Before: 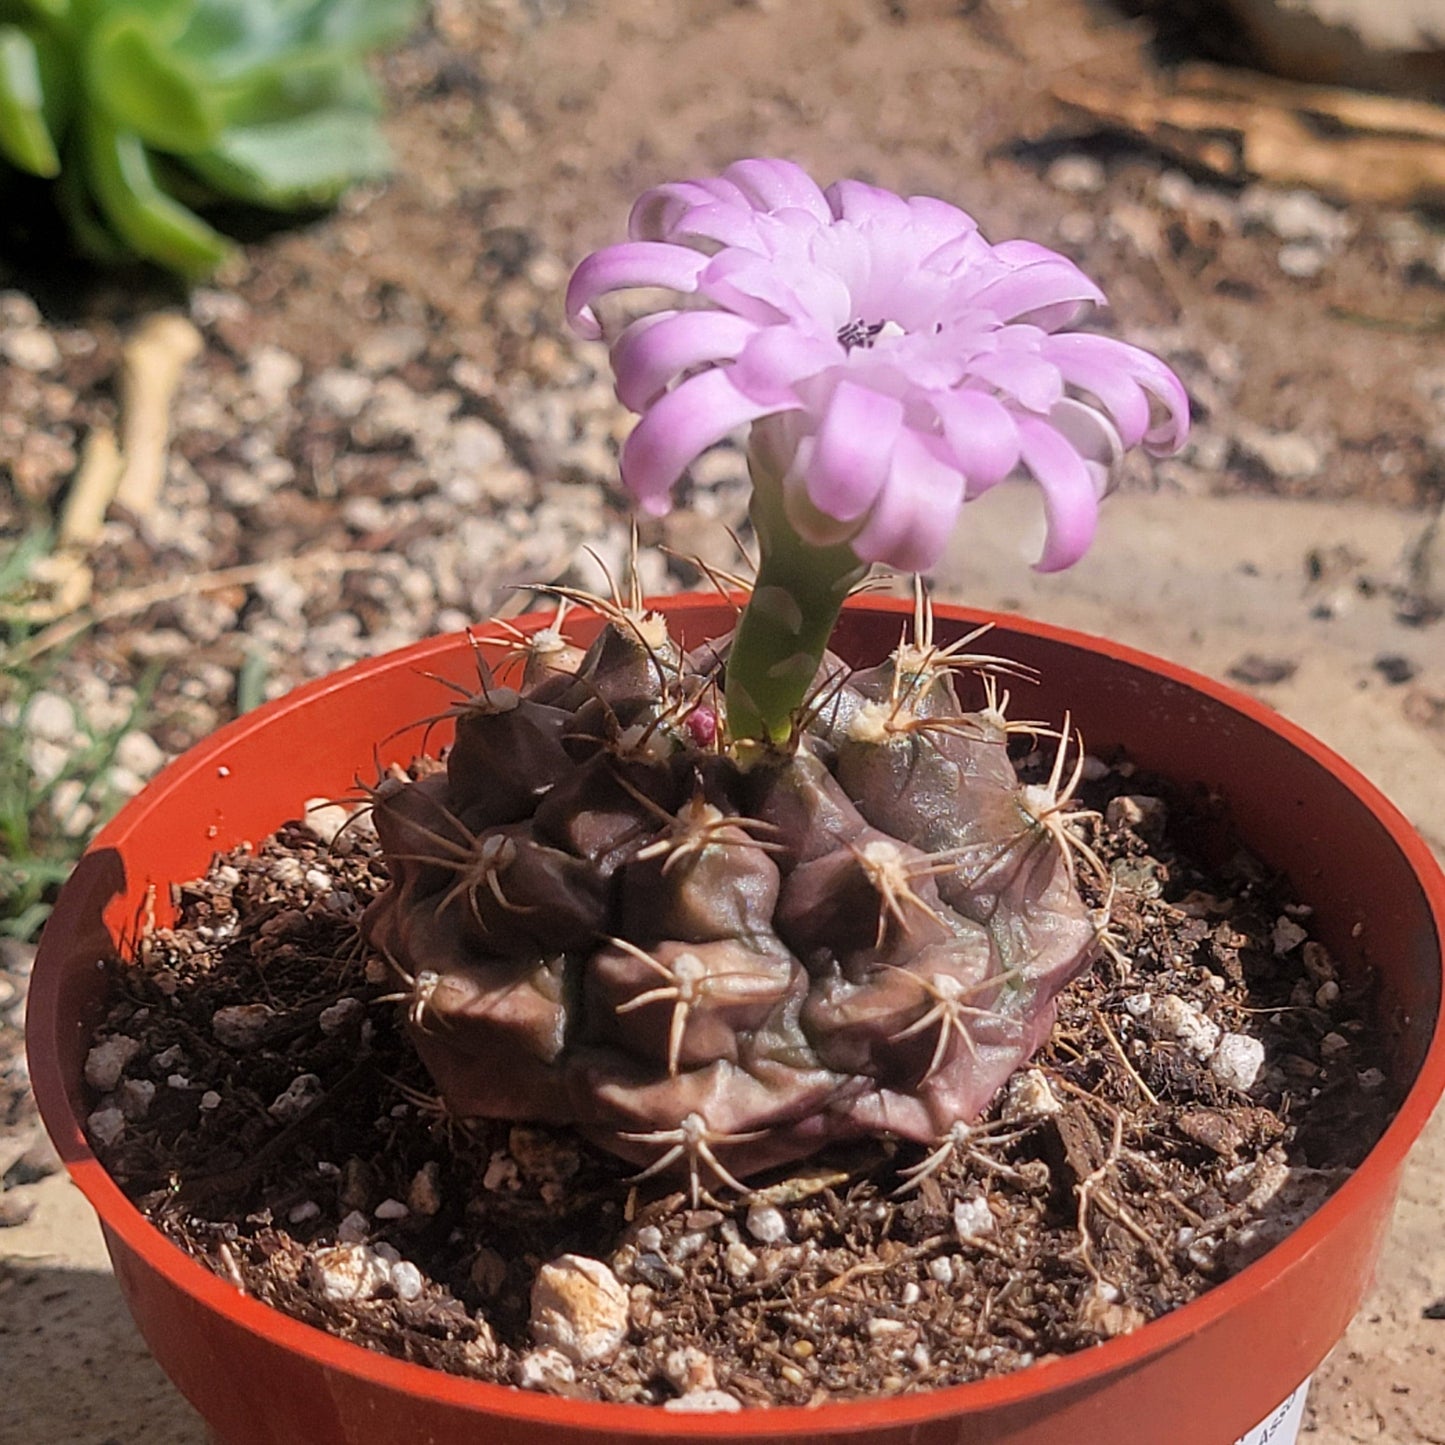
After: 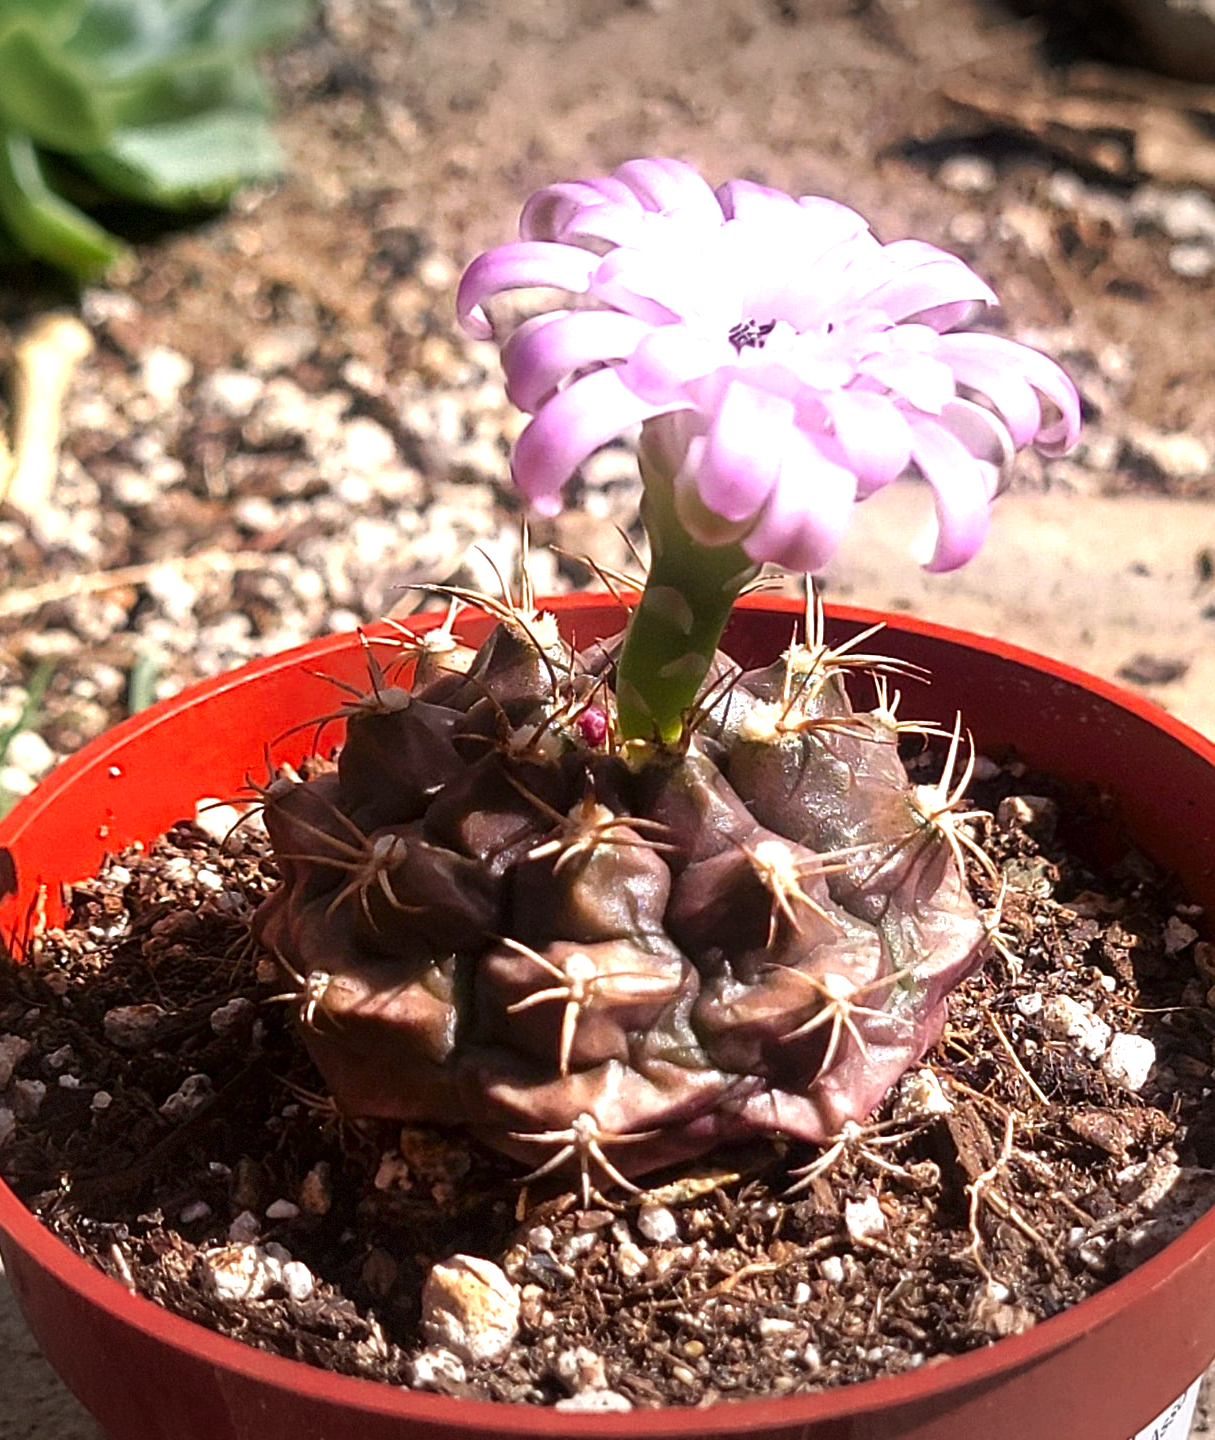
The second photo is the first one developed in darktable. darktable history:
crop: left 7.598%, right 7.873%
exposure: black level correction 0, exposure 1 EV, compensate highlight preservation false
vignetting: fall-off start 100%, brightness -0.406, saturation -0.3, width/height ratio 1.324, dithering 8-bit output, unbound false
contrast brightness saturation: brightness -0.2, saturation 0.08
